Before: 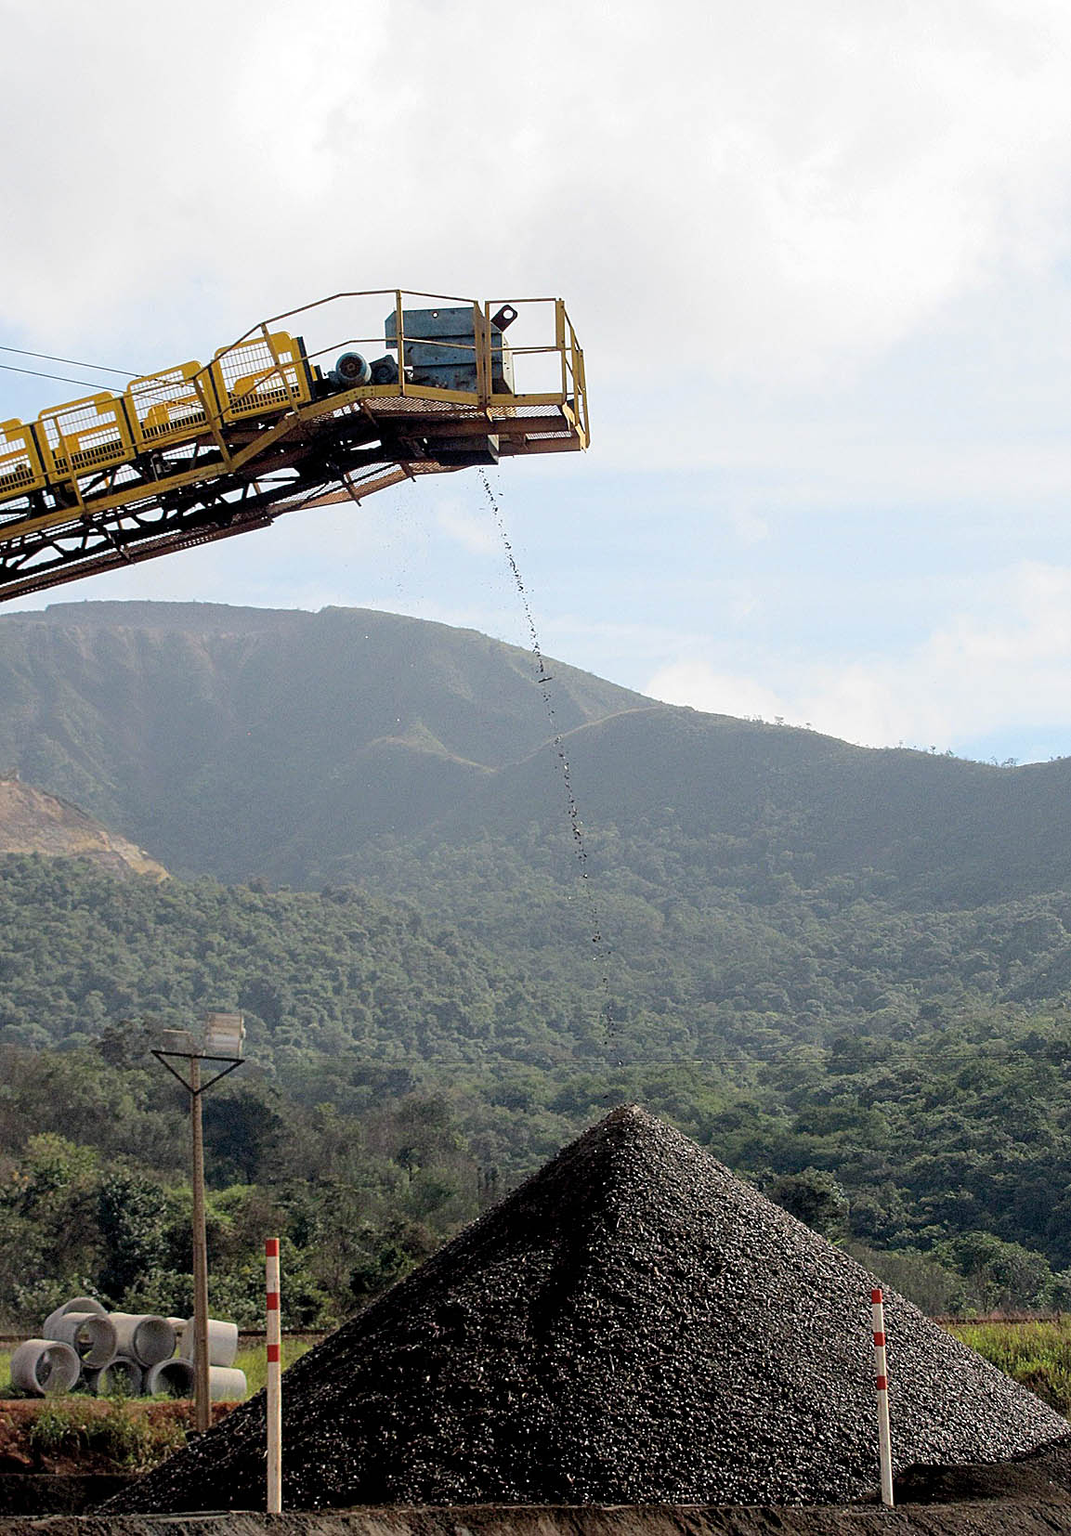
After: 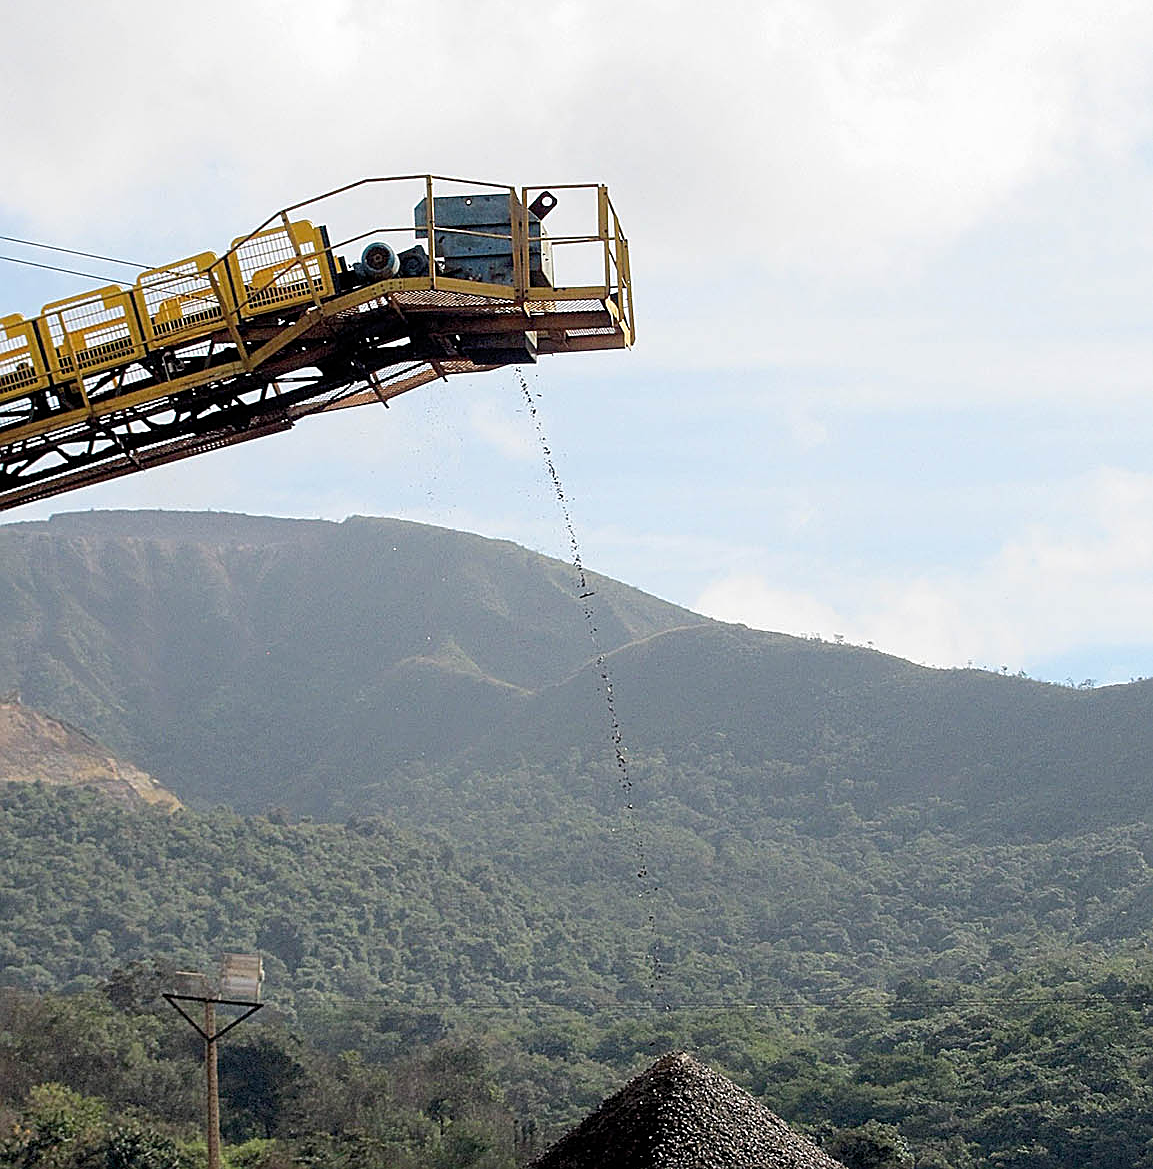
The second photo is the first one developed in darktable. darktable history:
sharpen: on, module defaults
crop and rotate: top 8.293%, bottom 20.996%
